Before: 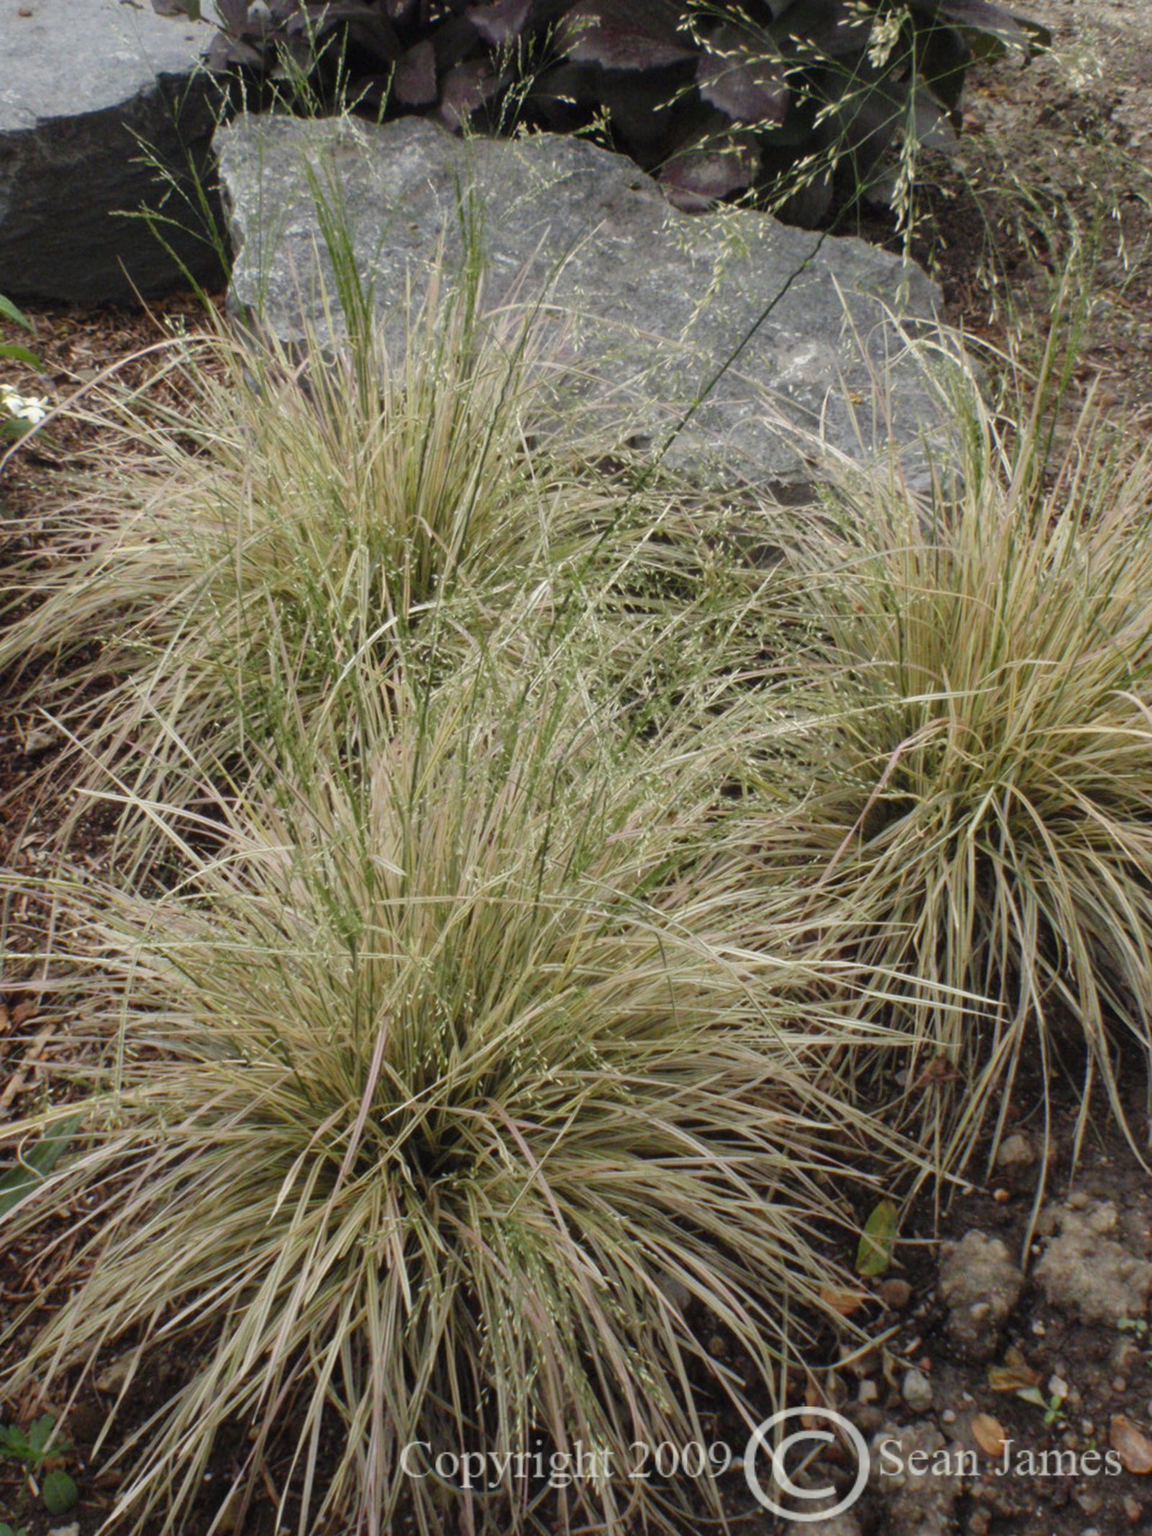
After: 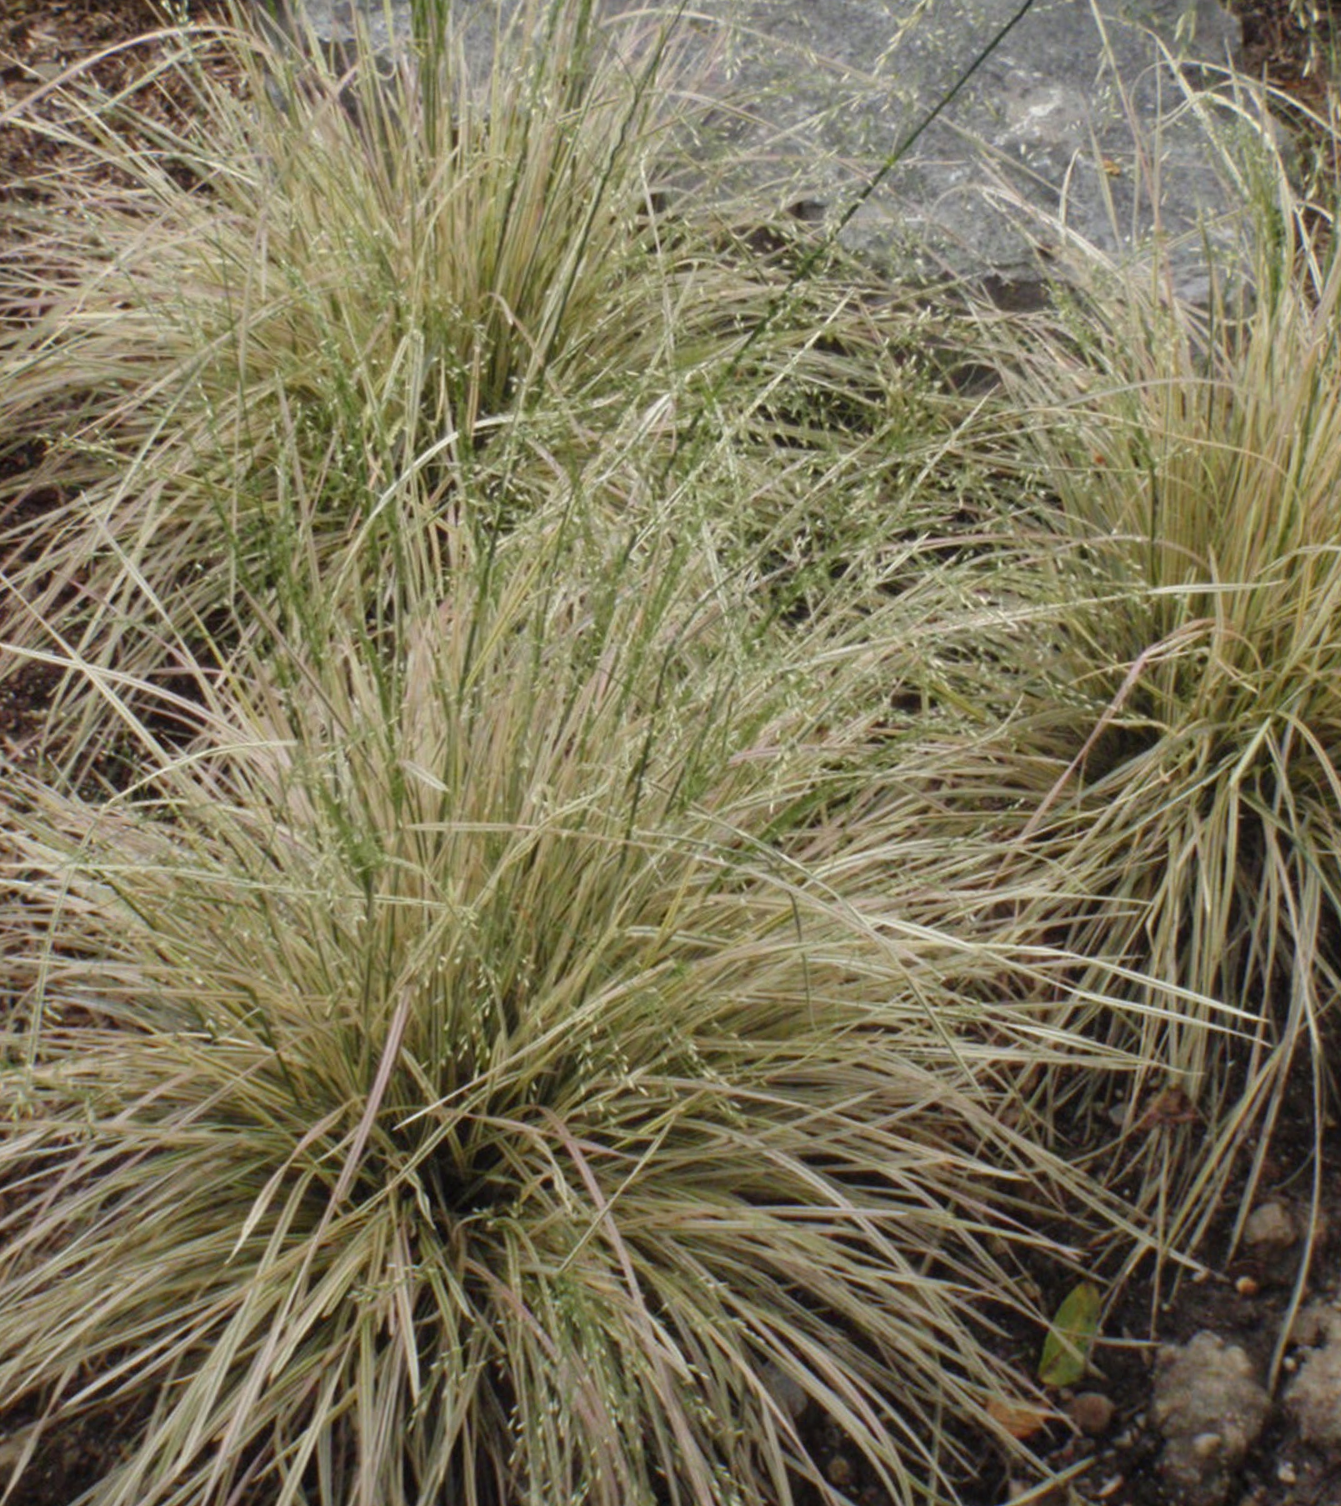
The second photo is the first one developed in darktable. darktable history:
crop and rotate: angle -3.5°, left 9.918%, top 20.509%, right 12.424%, bottom 11.884%
